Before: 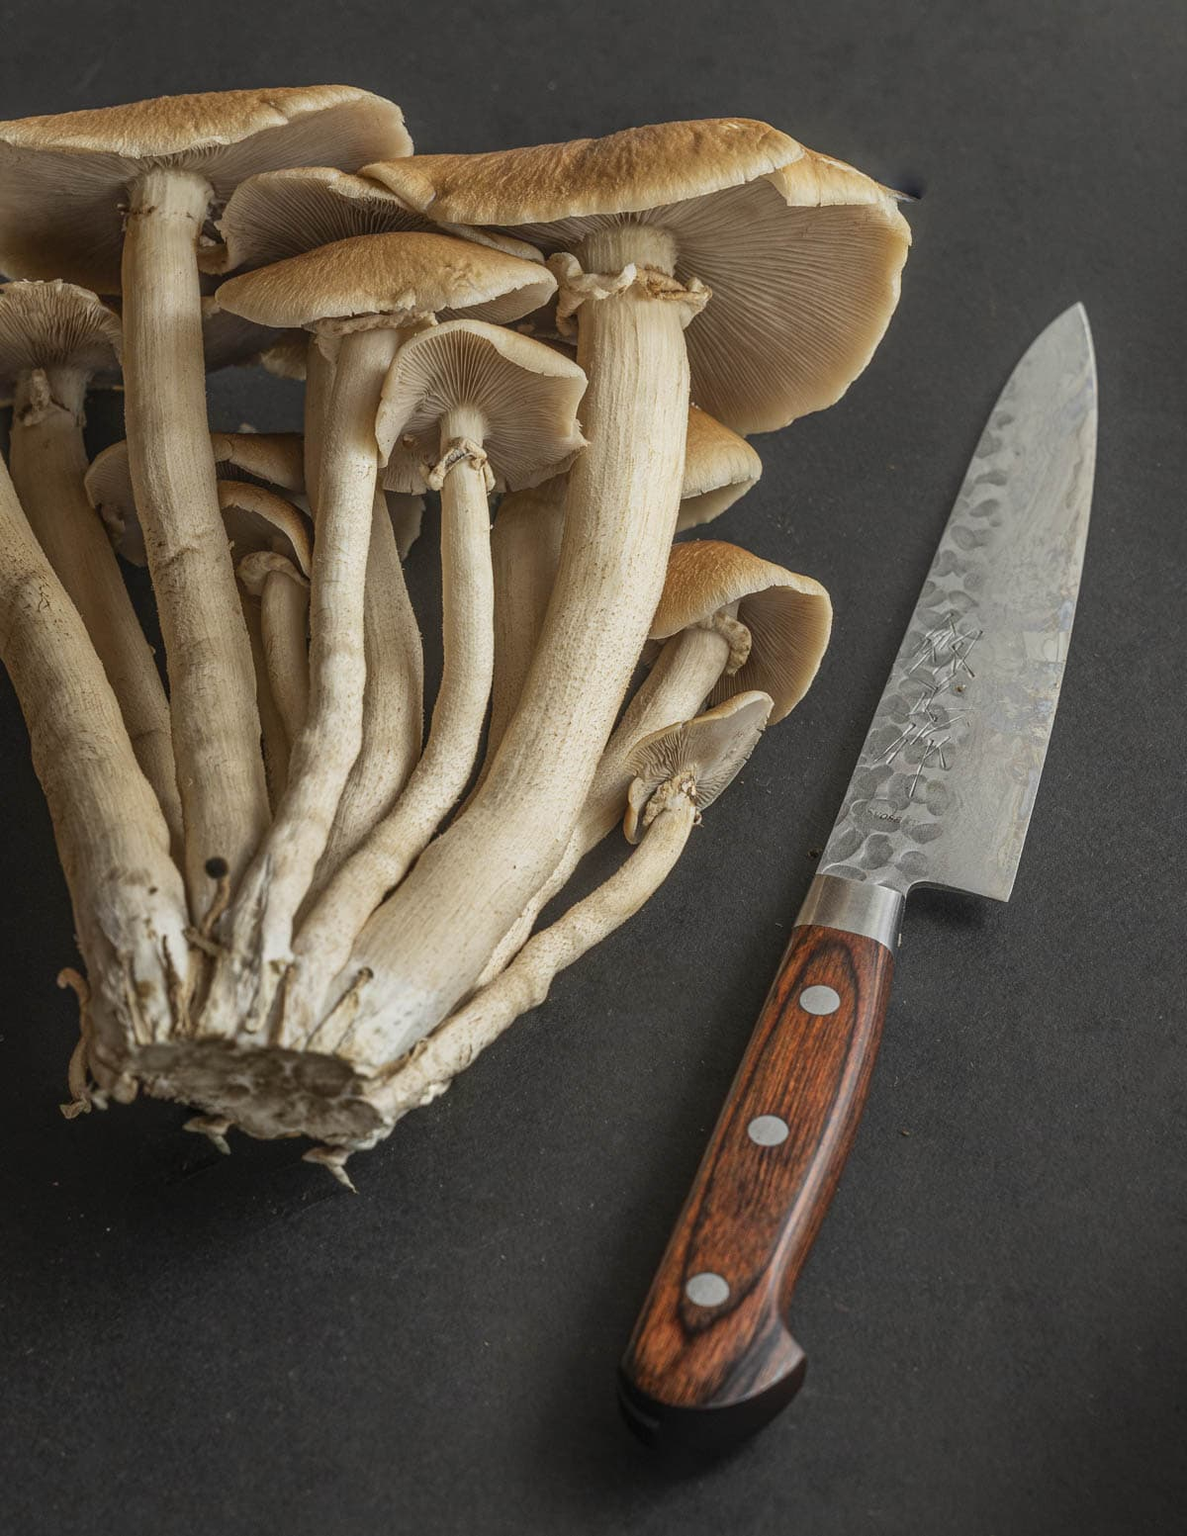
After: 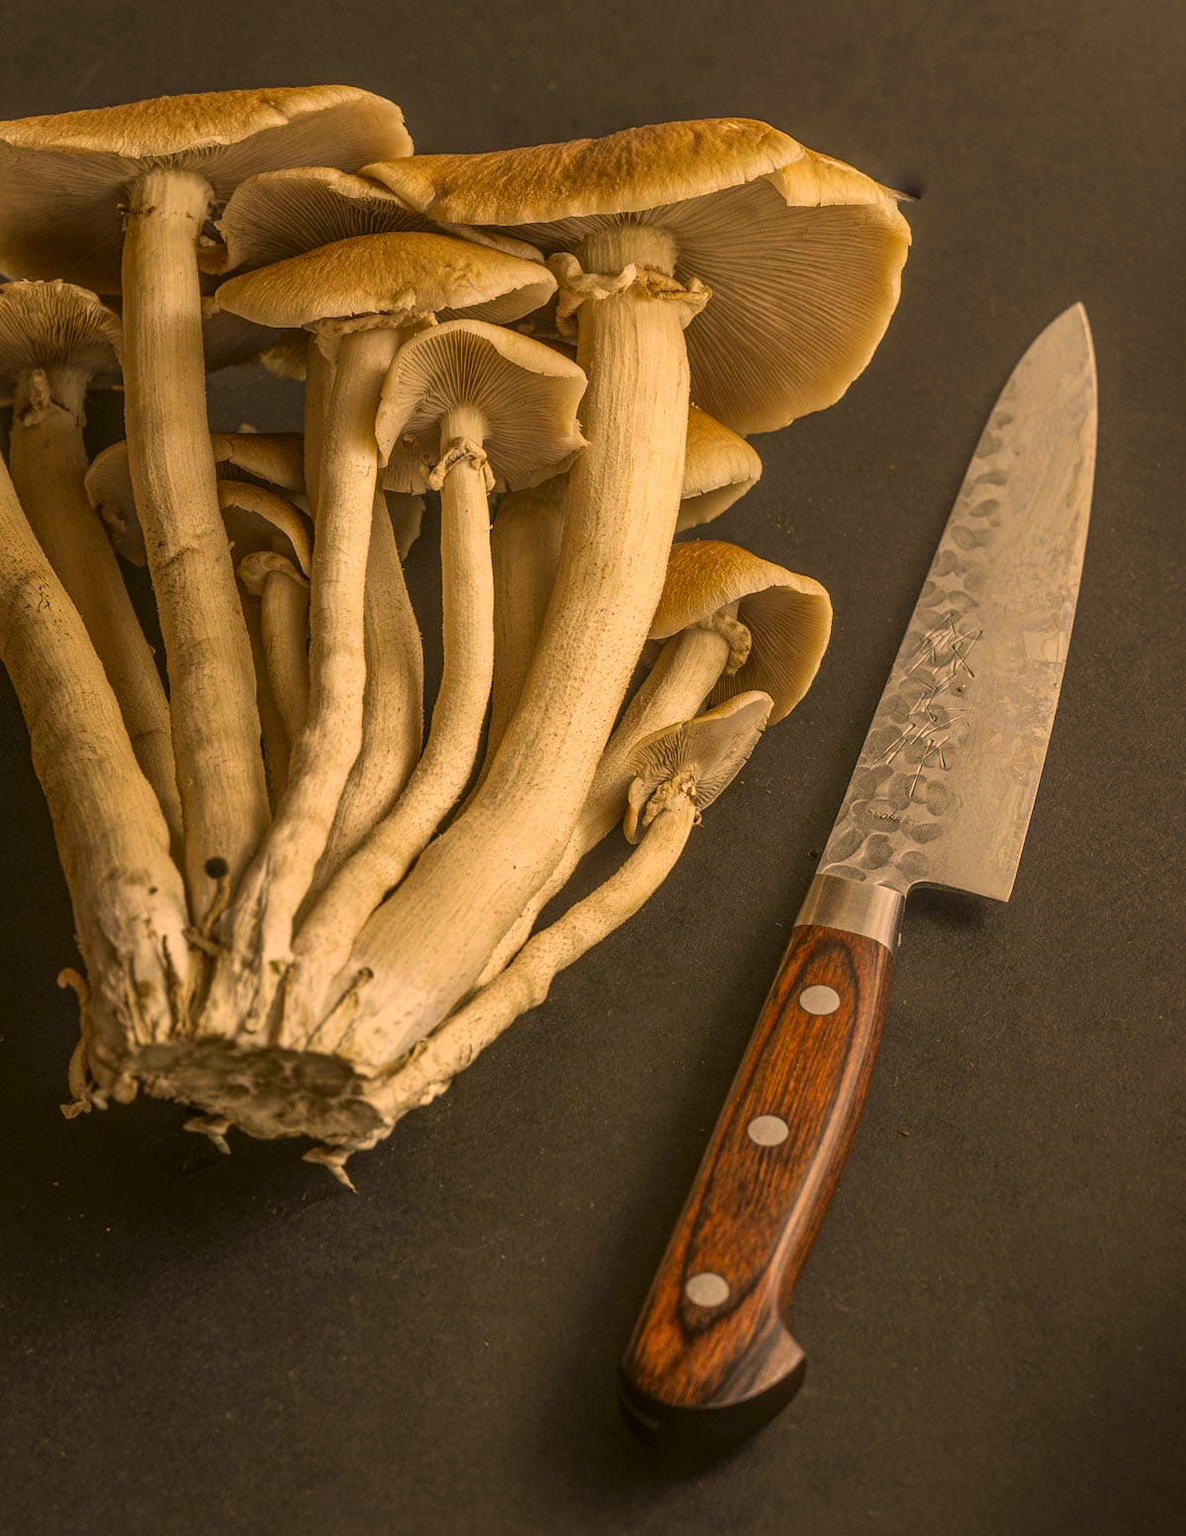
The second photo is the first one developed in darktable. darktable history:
color correction: highlights a* 18.66, highlights b* 36.08, shadows a* 1.06, shadows b* 6.71, saturation 1.04
